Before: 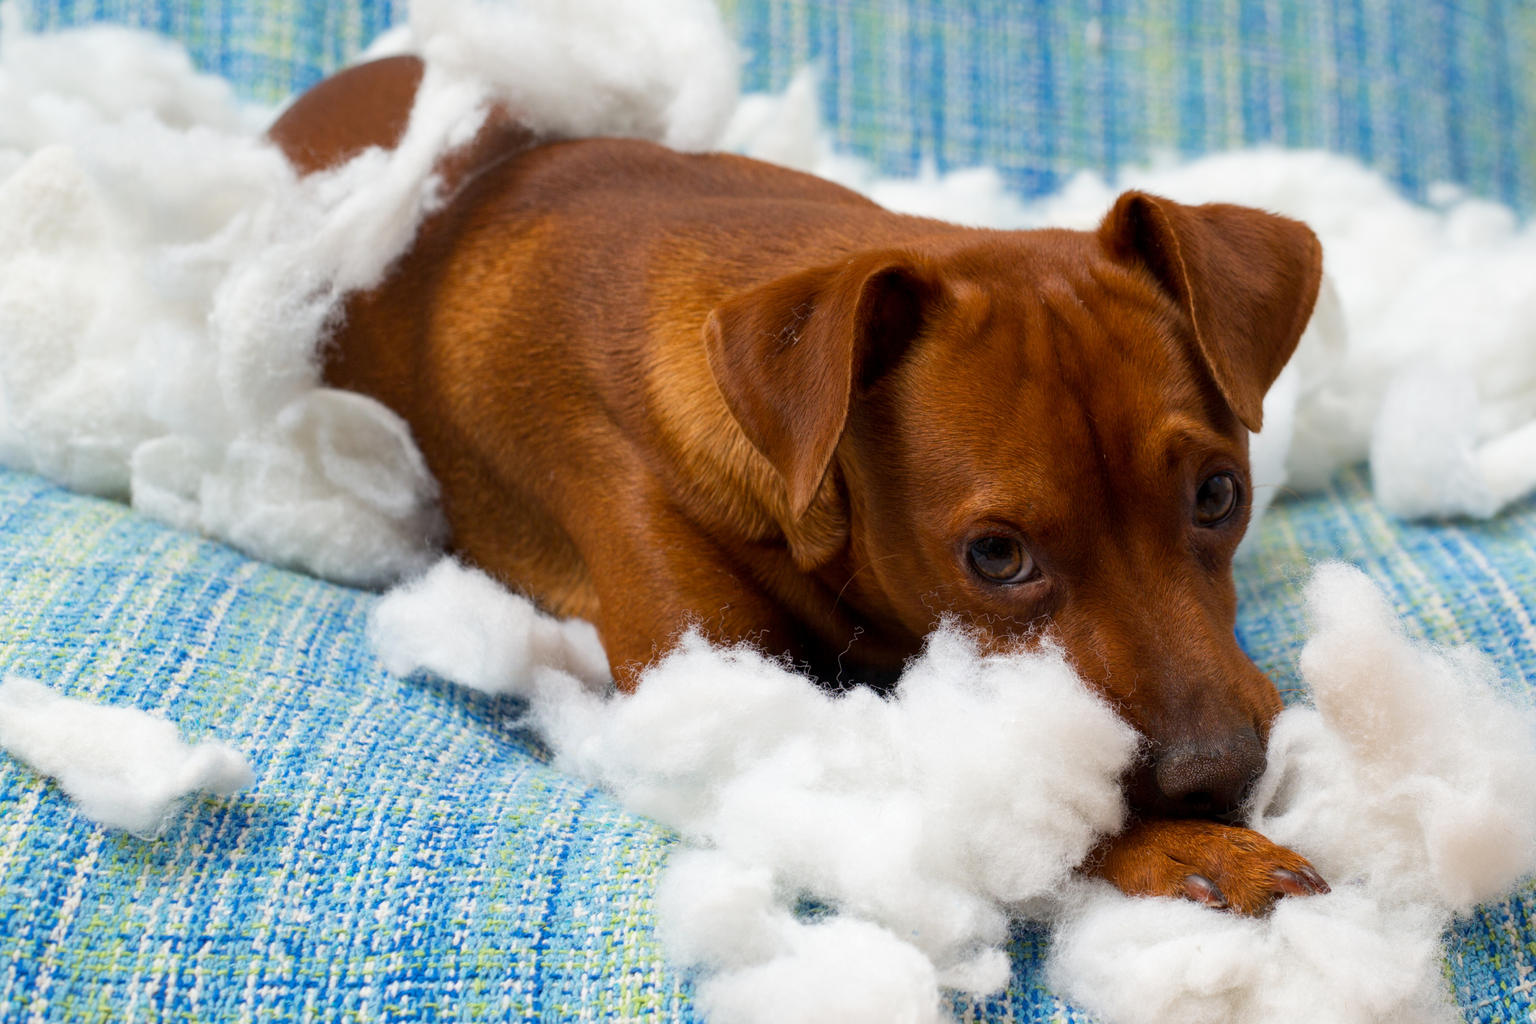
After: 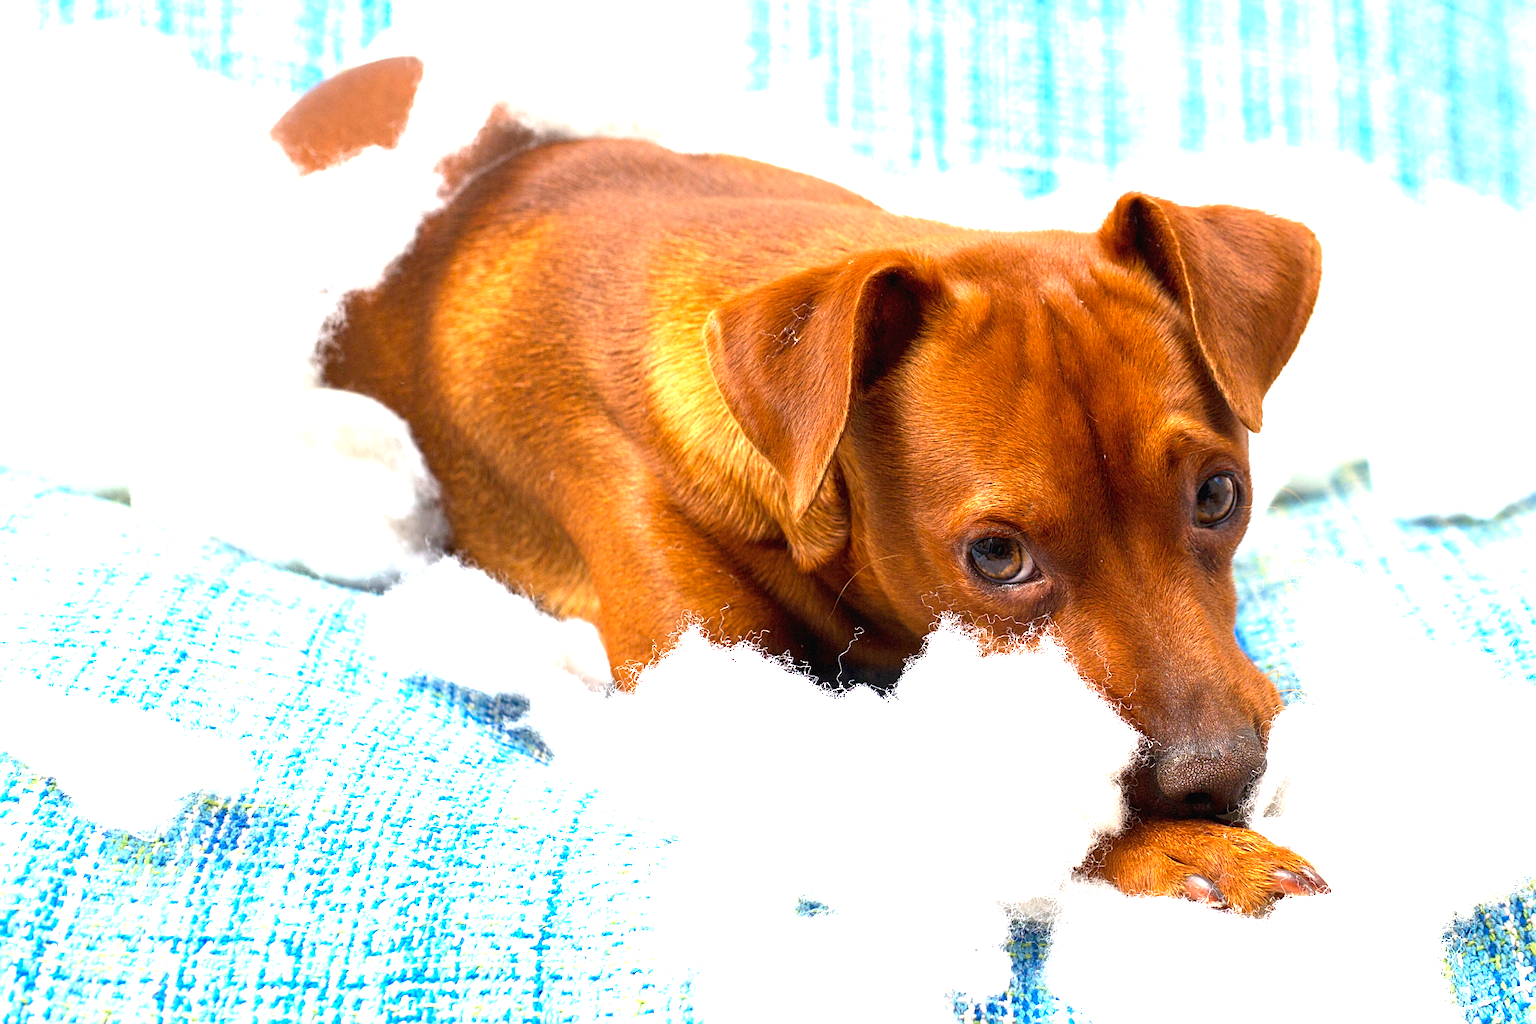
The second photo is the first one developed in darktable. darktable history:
sharpen: on, module defaults
exposure: black level correction 0, exposure 1.975 EV, compensate exposure bias true, compensate highlight preservation false
contrast brightness saturation: contrast -0.02, brightness -0.01, saturation 0.03
